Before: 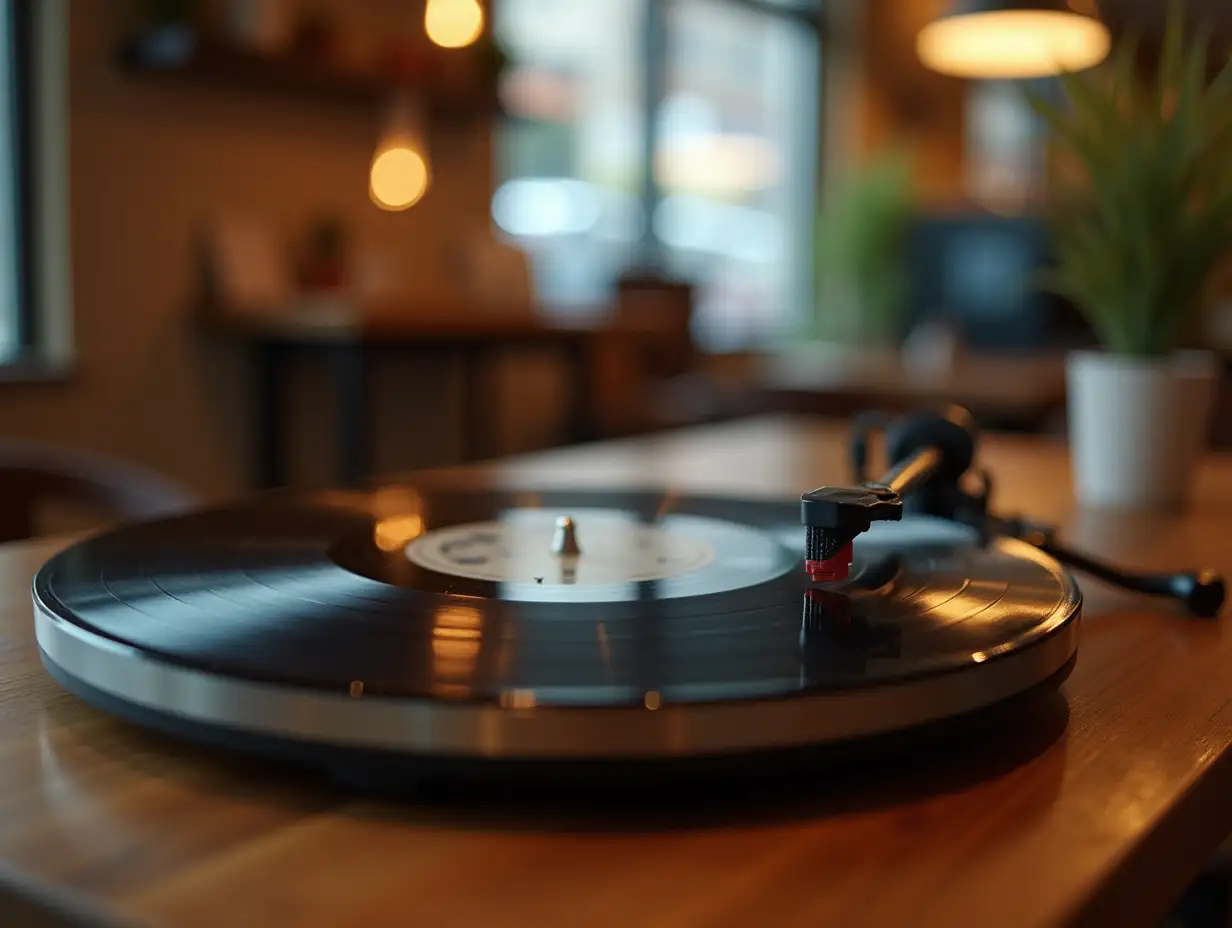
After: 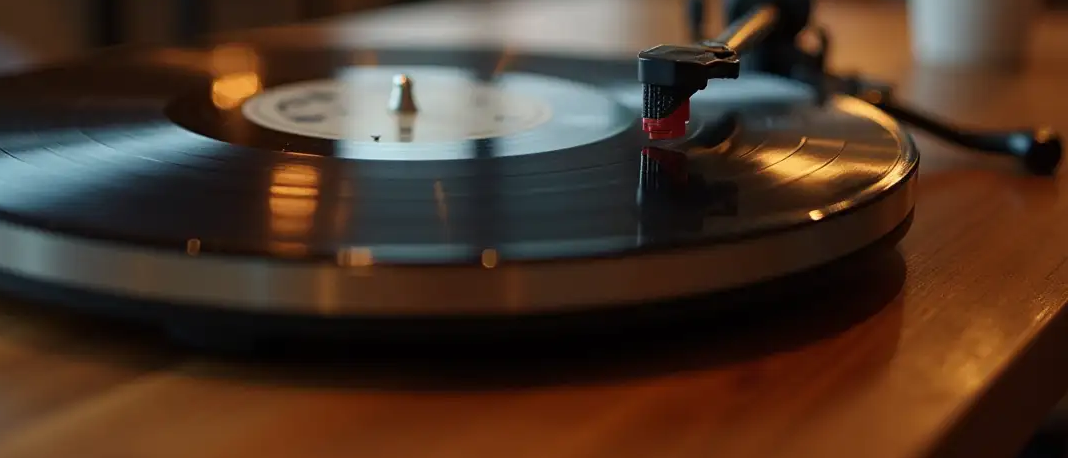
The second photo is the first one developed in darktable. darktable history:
crop and rotate: left 13.297%, top 47.678%, bottom 2.954%
